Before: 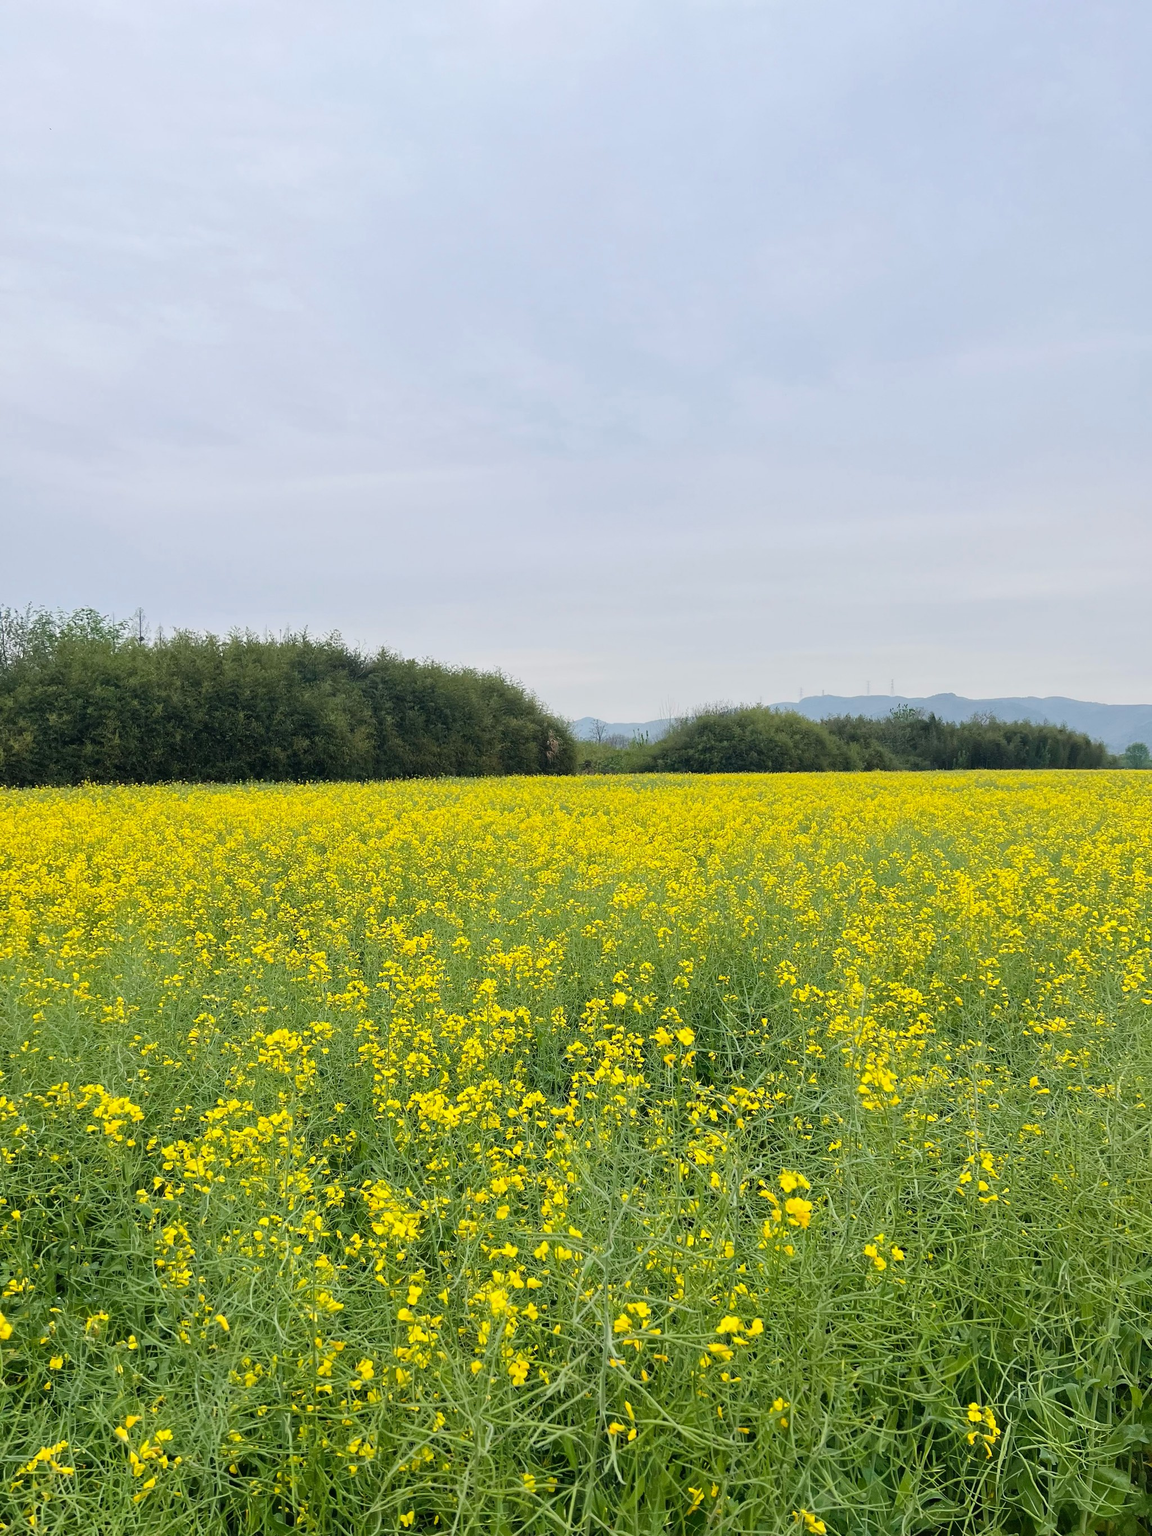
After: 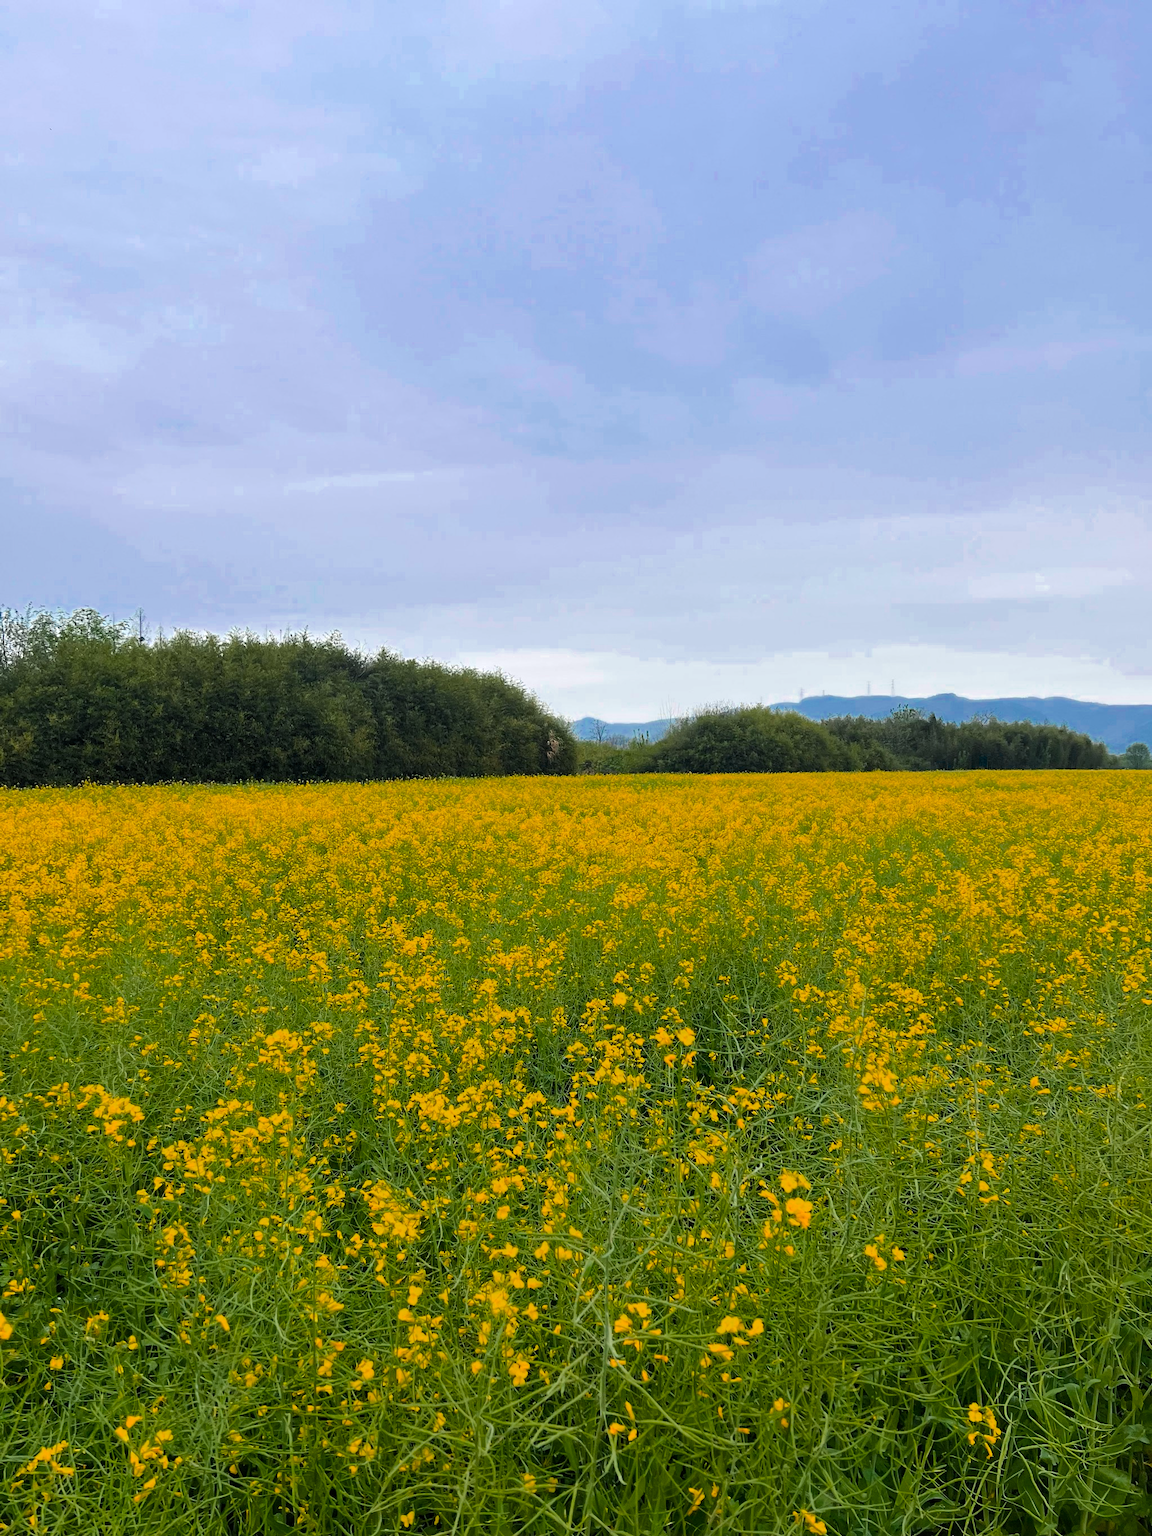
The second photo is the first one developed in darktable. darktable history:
color zones: curves: ch0 [(0, 0.553) (0.123, 0.58) (0.23, 0.419) (0.468, 0.155) (0.605, 0.132) (0.723, 0.063) (0.833, 0.172) (0.921, 0.468)]; ch1 [(0.025, 0.645) (0.229, 0.584) (0.326, 0.551) (0.537, 0.446) (0.599, 0.911) (0.708, 1) (0.805, 0.944)]; ch2 [(0.086, 0.468) (0.254, 0.464) (0.638, 0.564) (0.702, 0.592) (0.768, 0.564)]
tone equalizer: -8 EV -0.422 EV, -7 EV -0.362 EV, -6 EV -0.296 EV, -5 EV -0.234 EV, -3 EV 0.227 EV, -2 EV 0.342 EV, -1 EV 0.406 EV, +0 EV 0.422 EV, edges refinement/feathering 500, mask exposure compensation -1.57 EV, preserve details no
levels: levels [0.016, 0.492, 0.969]
